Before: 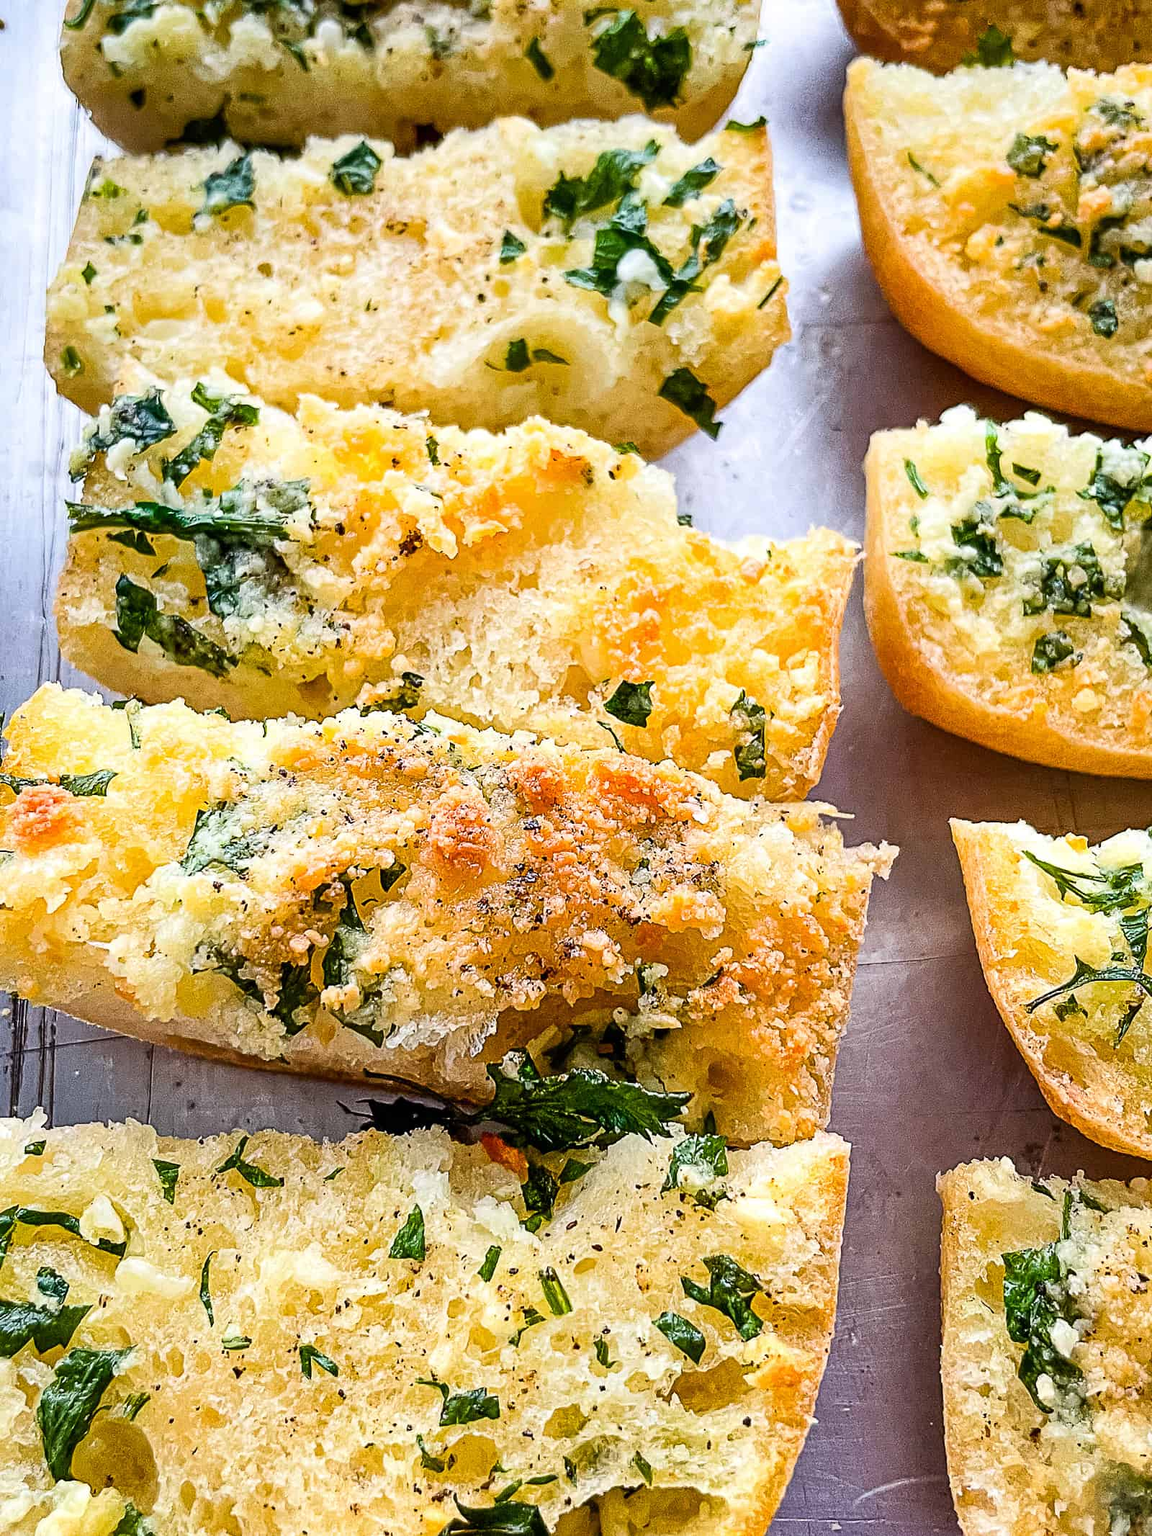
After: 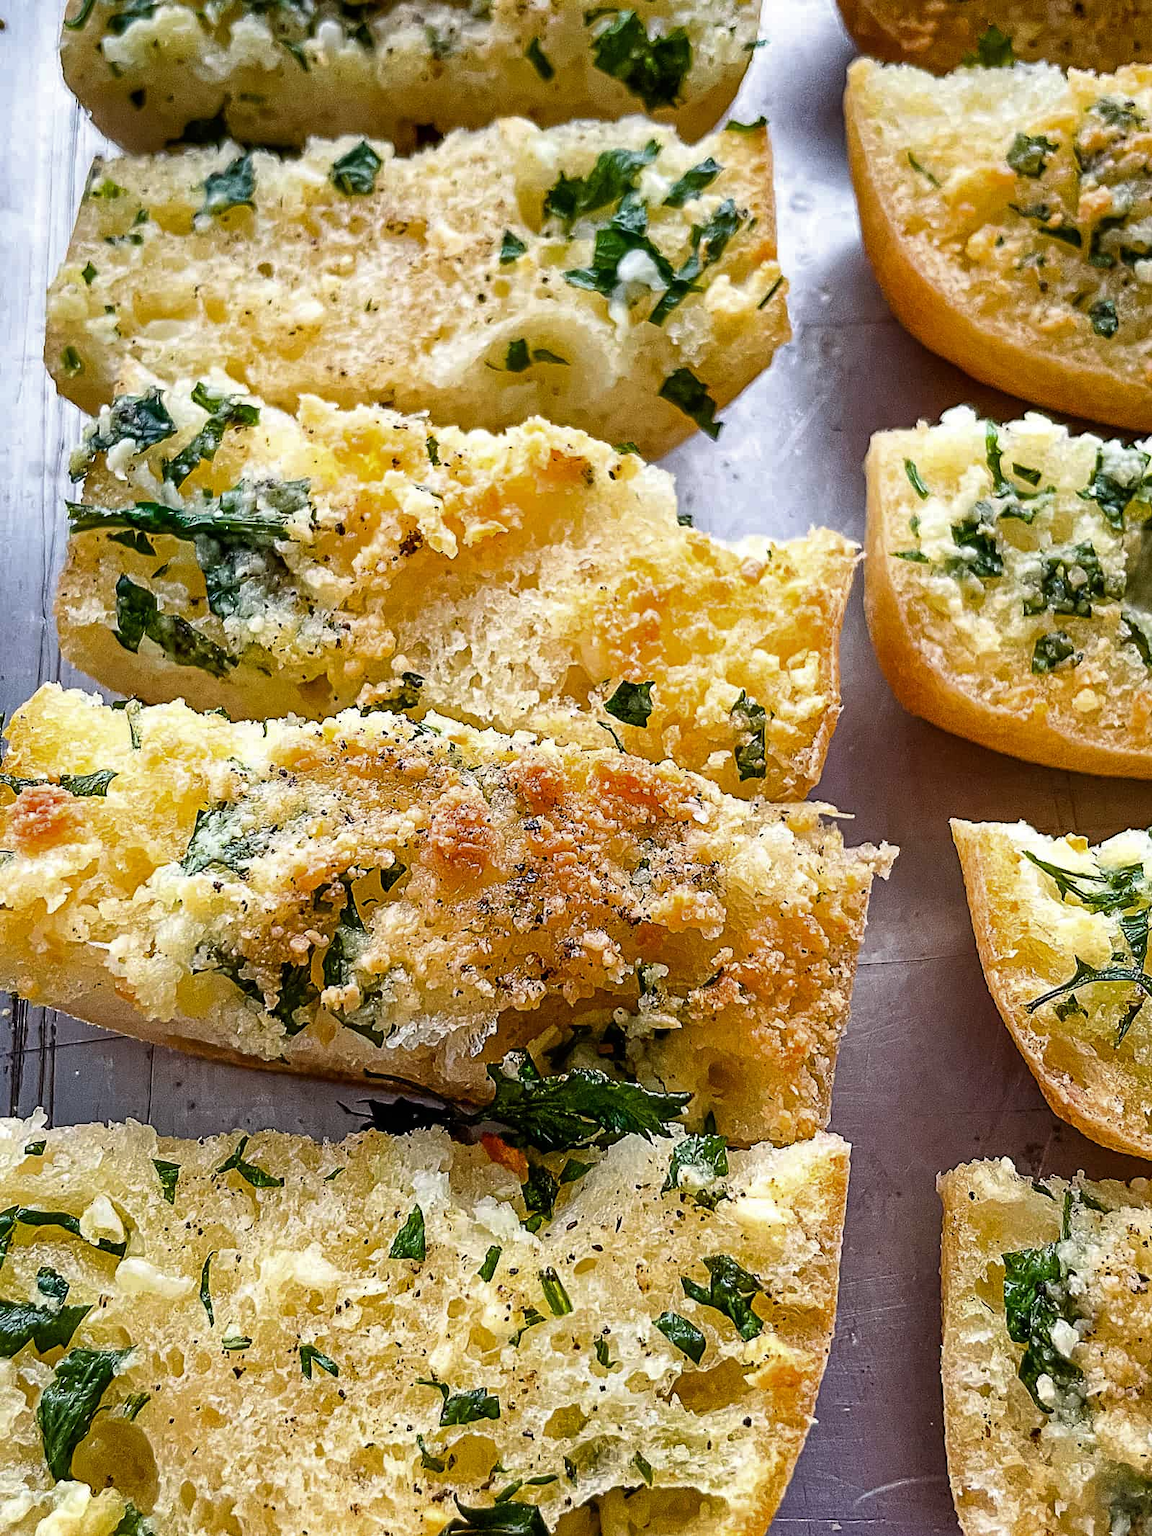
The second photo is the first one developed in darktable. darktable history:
base curve: curves: ch0 [(0, 0) (0.595, 0.418) (1, 1)]
